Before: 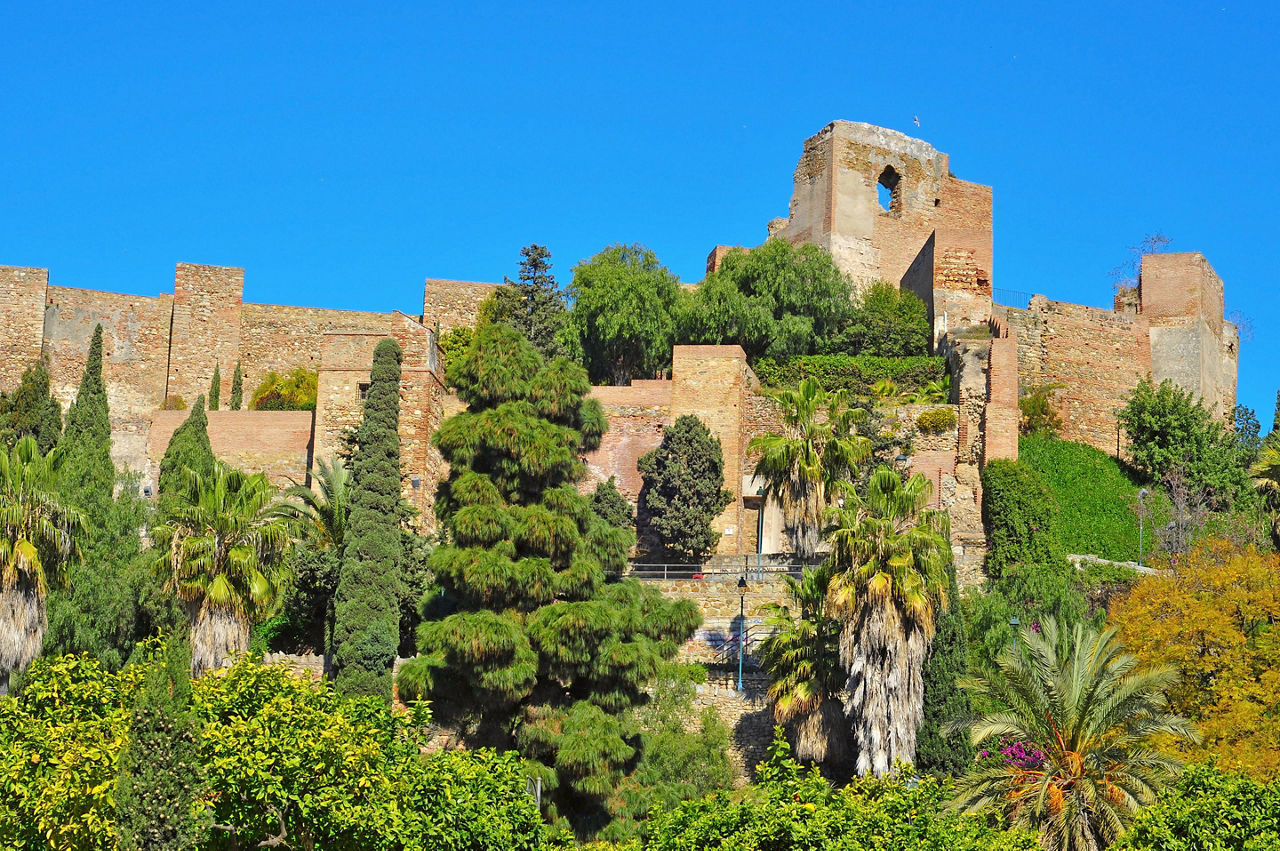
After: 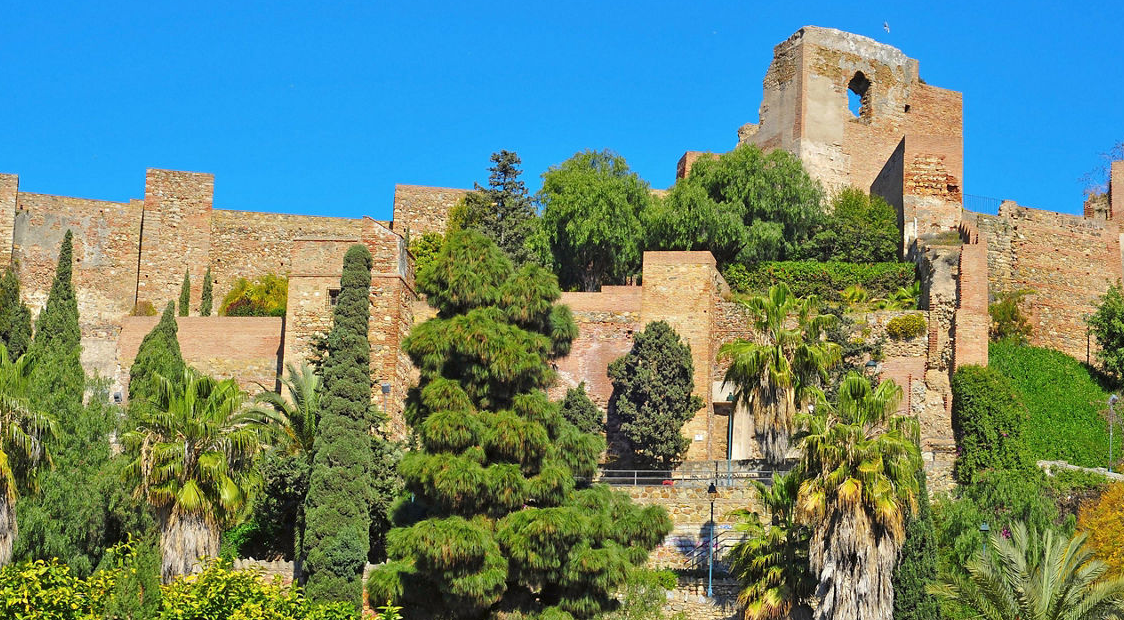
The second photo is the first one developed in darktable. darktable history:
crop and rotate: left 2.379%, top 11.208%, right 9.771%, bottom 15.863%
exposure: compensate highlight preservation false
